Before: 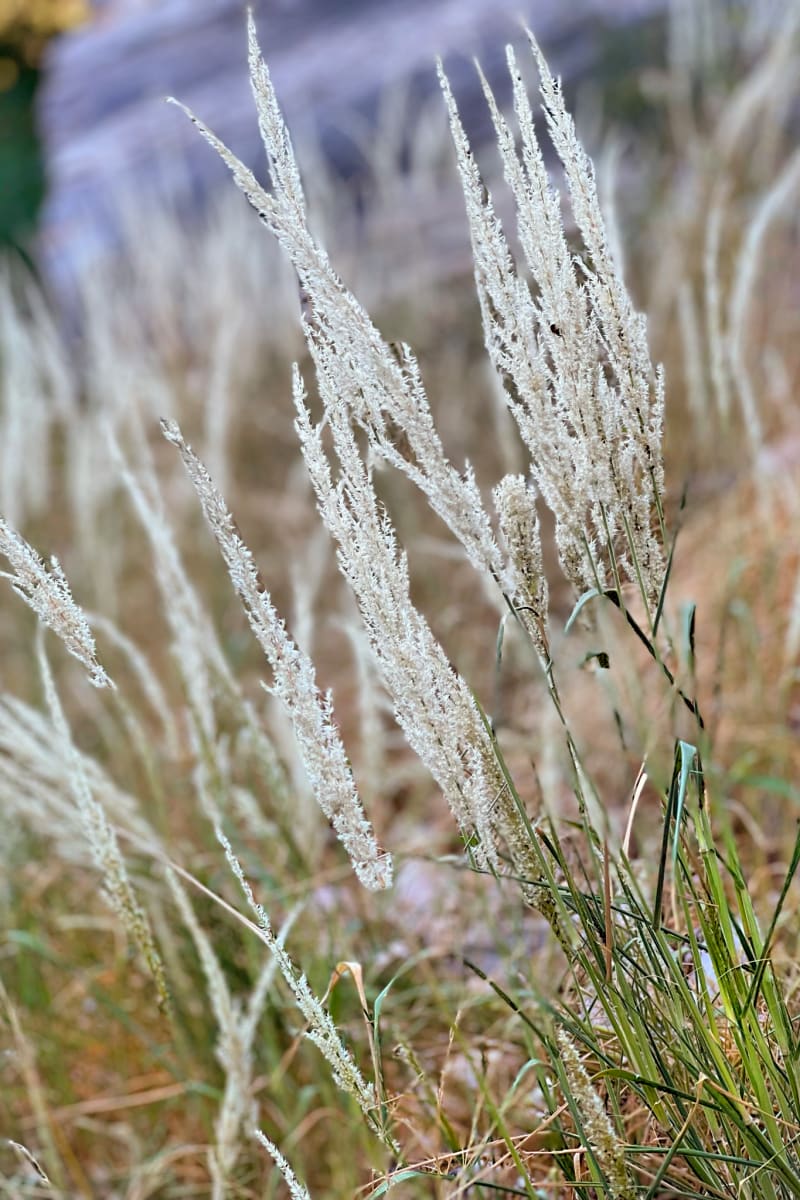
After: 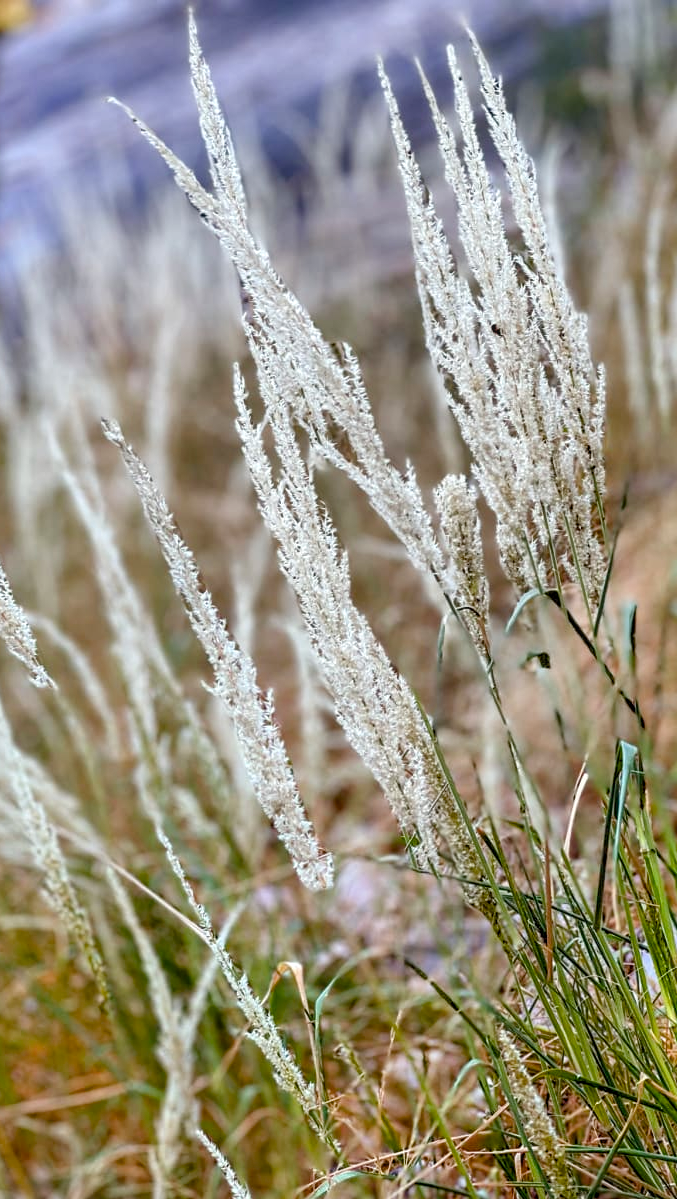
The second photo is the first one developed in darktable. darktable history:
local contrast: on, module defaults
color balance rgb: linear chroma grading › shadows -3.153%, linear chroma grading › highlights -3.718%, perceptual saturation grading › global saturation 20%, perceptual saturation grading › highlights -25.48%, perceptual saturation grading › shadows 49.307%
crop: left 7.449%, right 7.837%
tone equalizer: on, module defaults
